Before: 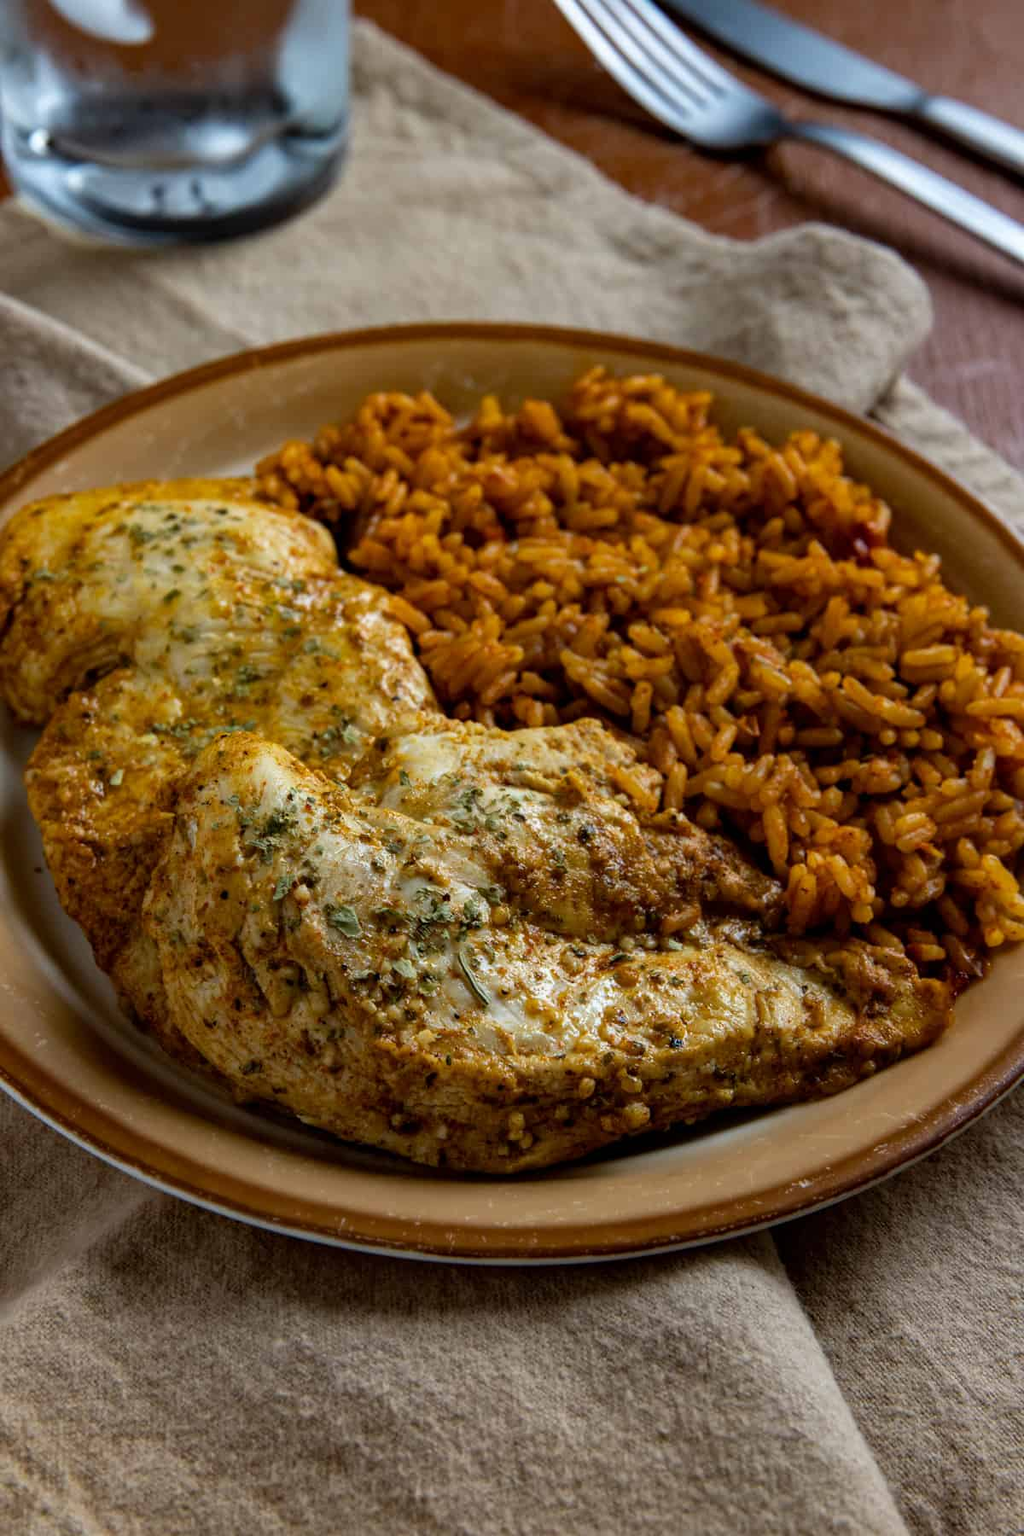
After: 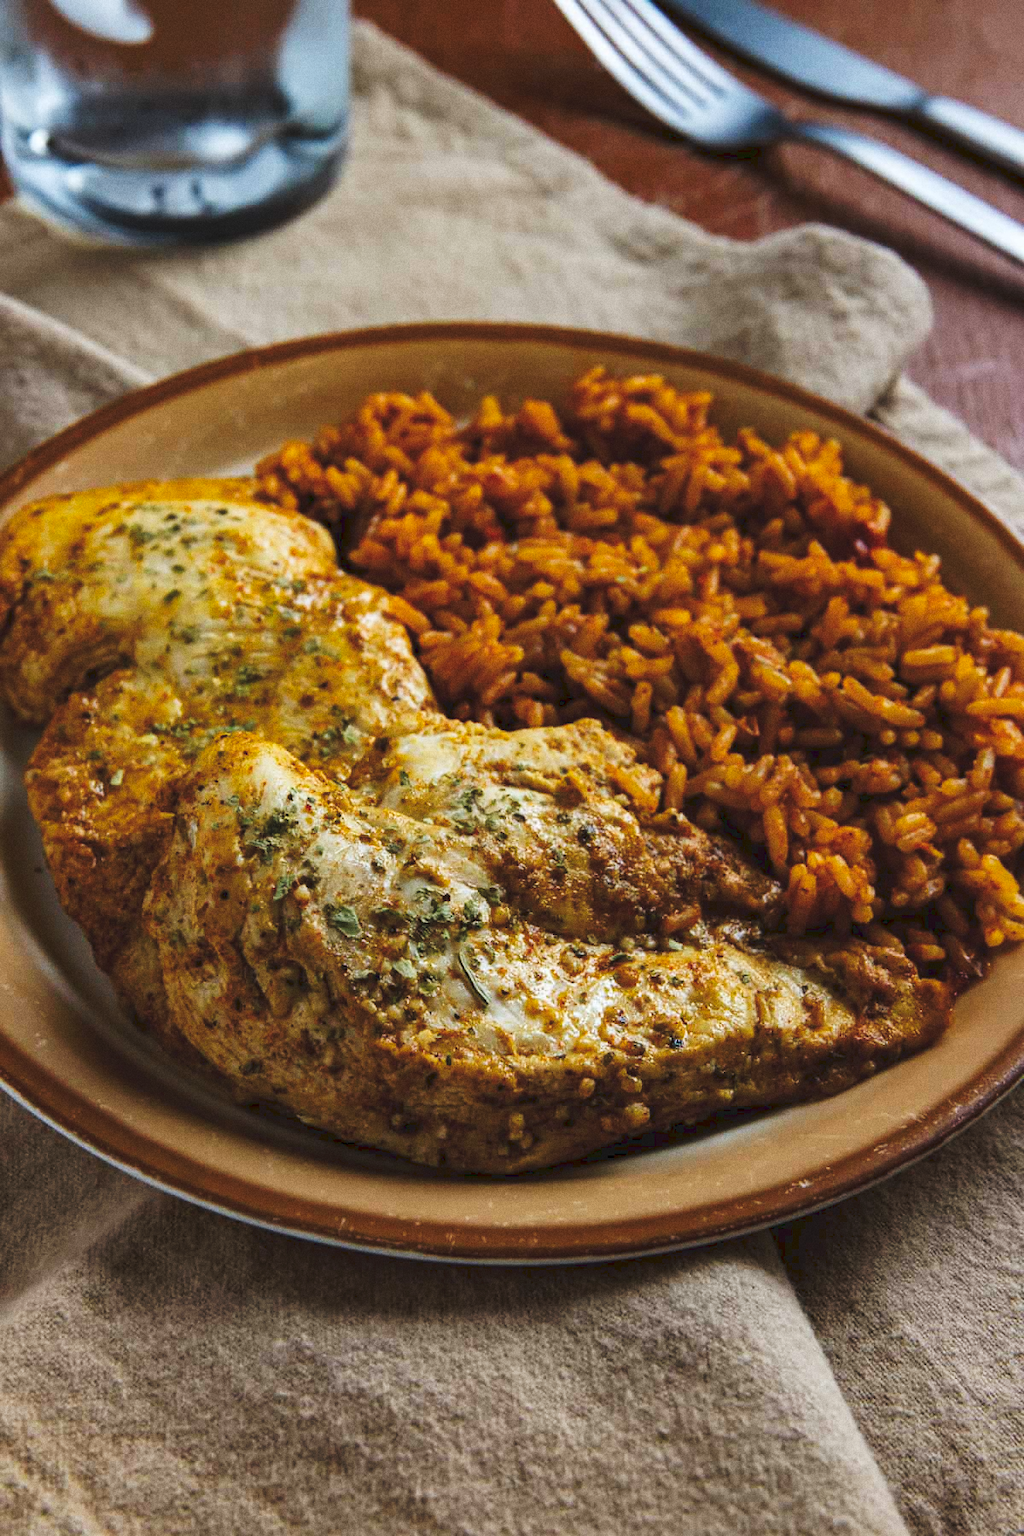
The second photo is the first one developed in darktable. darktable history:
grain: on, module defaults
tone curve: curves: ch0 [(0, 0) (0.003, 0.077) (0.011, 0.089) (0.025, 0.105) (0.044, 0.122) (0.069, 0.134) (0.1, 0.151) (0.136, 0.171) (0.177, 0.198) (0.224, 0.23) (0.277, 0.273) (0.335, 0.343) (0.399, 0.422) (0.468, 0.508) (0.543, 0.601) (0.623, 0.695) (0.709, 0.782) (0.801, 0.866) (0.898, 0.934) (1, 1)], preserve colors none
